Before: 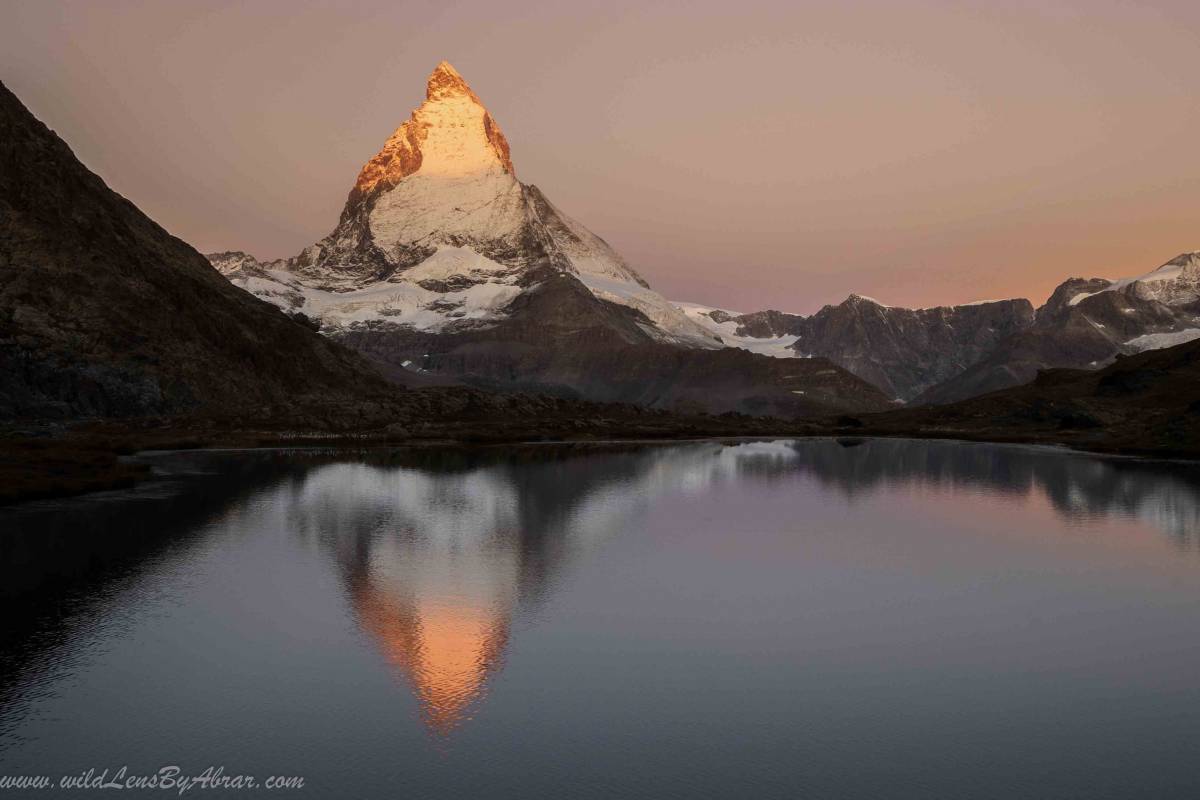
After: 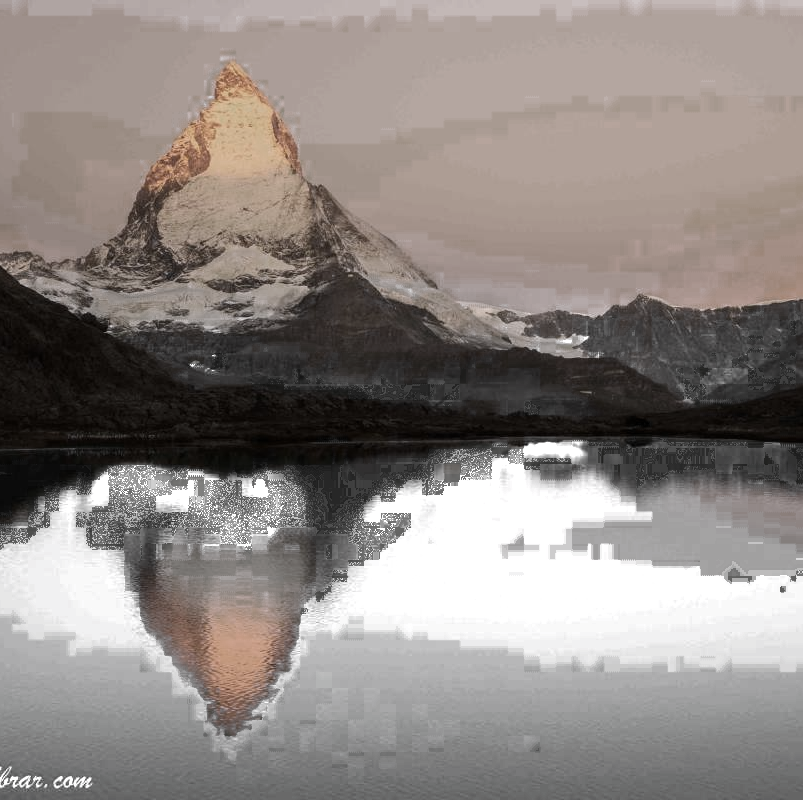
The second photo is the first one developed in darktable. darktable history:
crop and rotate: left 17.699%, right 15.374%
color zones: curves: ch0 [(0, 0.613) (0.01, 0.613) (0.245, 0.448) (0.498, 0.529) (0.642, 0.665) (0.879, 0.777) (0.99, 0.613)]; ch1 [(0, 0.035) (0.121, 0.189) (0.259, 0.197) (0.415, 0.061) (0.589, 0.022) (0.732, 0.022) (0.857, 0.026) (0.991, 0.053)], process mode strong
contrast brightness saturation: contrast 0.076, saturation 0.197
